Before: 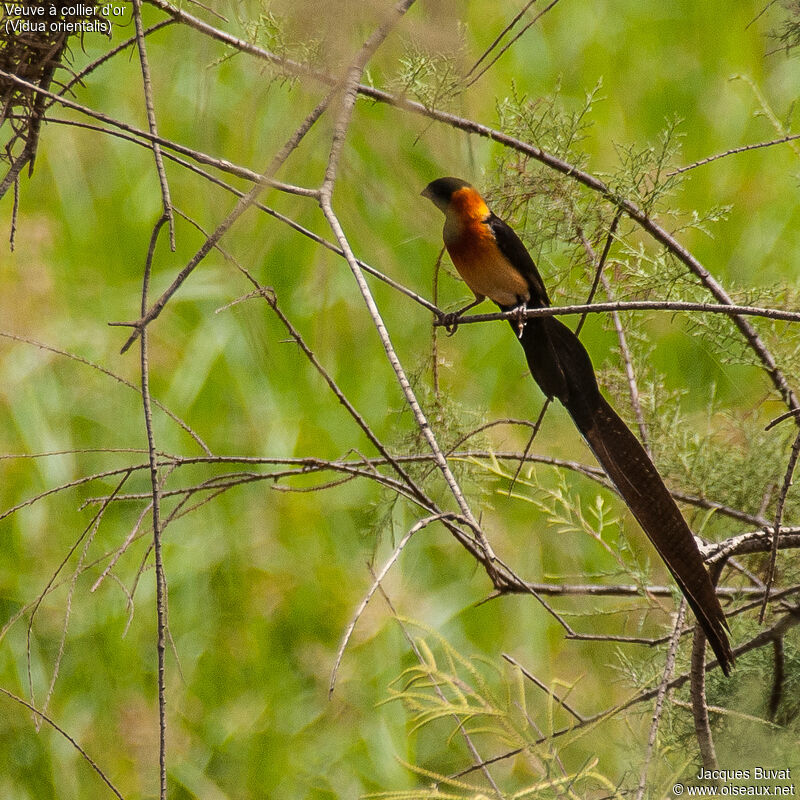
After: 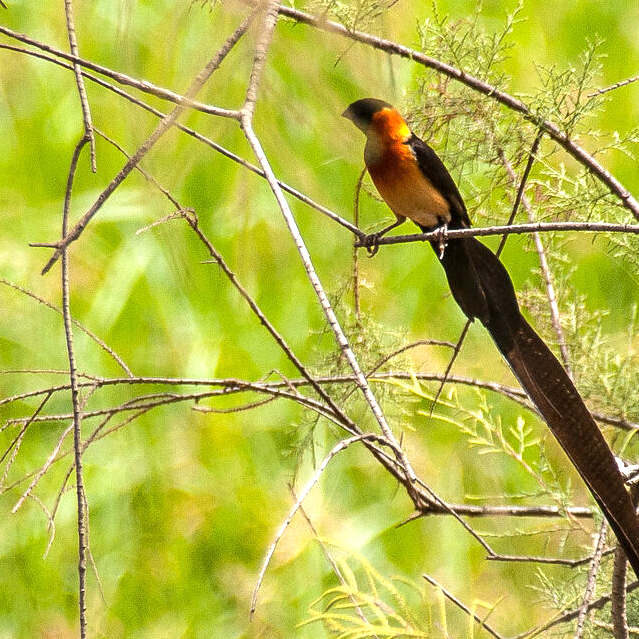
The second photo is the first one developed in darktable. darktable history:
crop and rotate: left 10.071%, top 10.071%, right 10.02%, bottom 10.02%
exposure: black level correction 0.001, exposure 0.955 EV, compensate exposure bias true, compensate highlight preservation false
